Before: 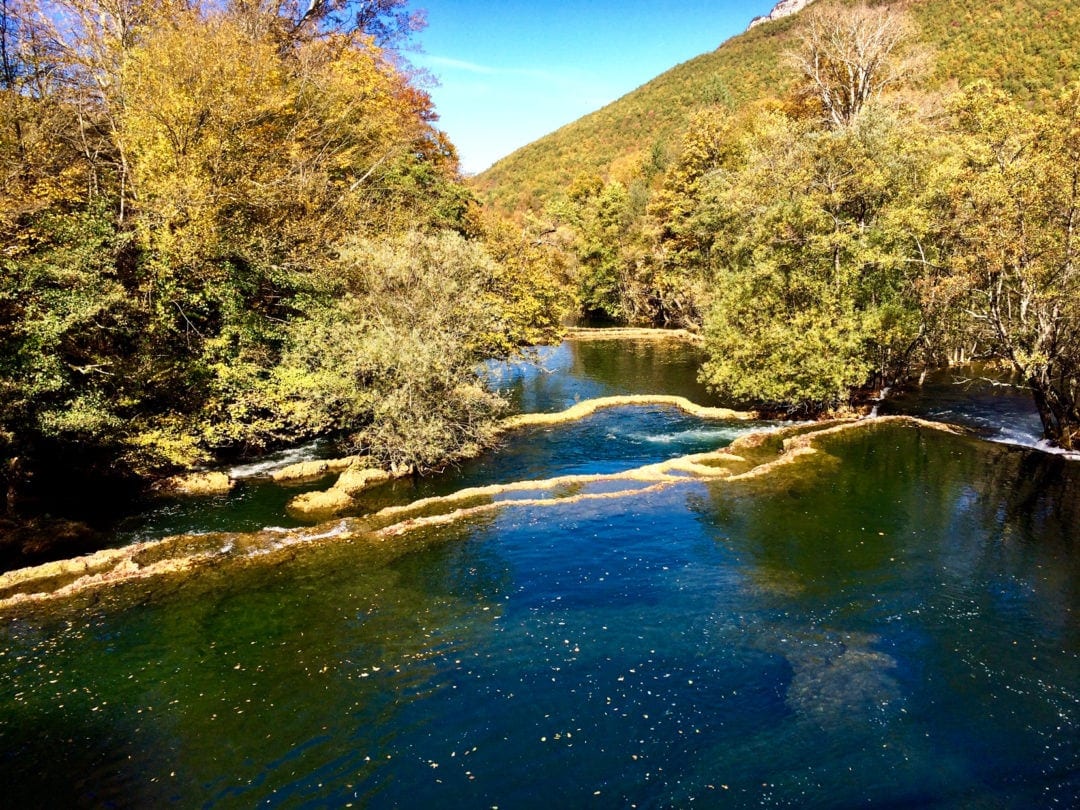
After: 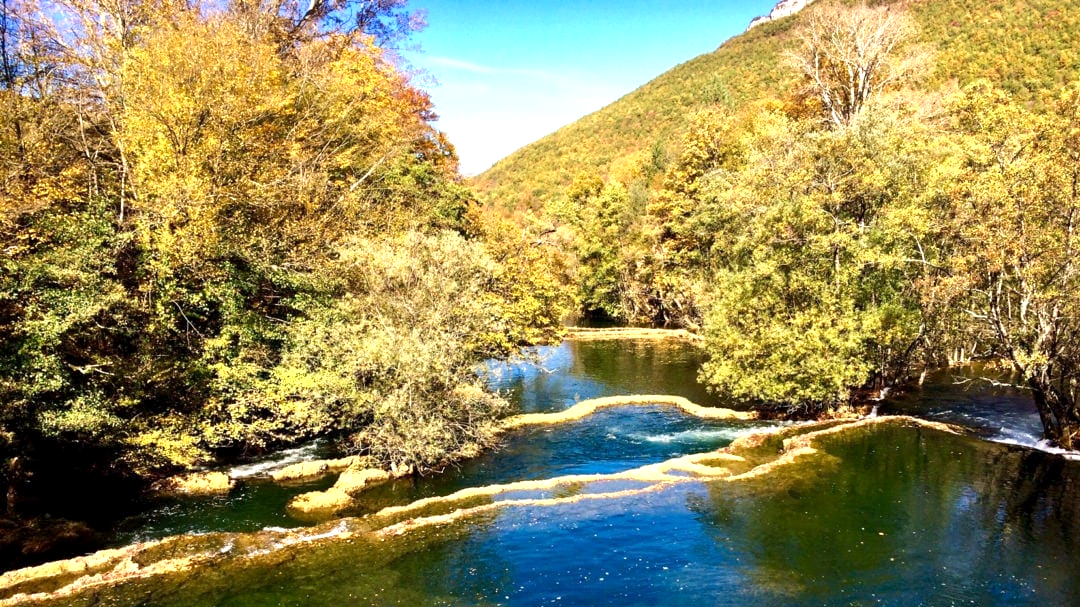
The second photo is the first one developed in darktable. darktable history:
crop: bottom 24.988%
exposure: black level correction 0.001, exposure 0.5 EV, compensate exposure bias true, compensate highlight preservation false
